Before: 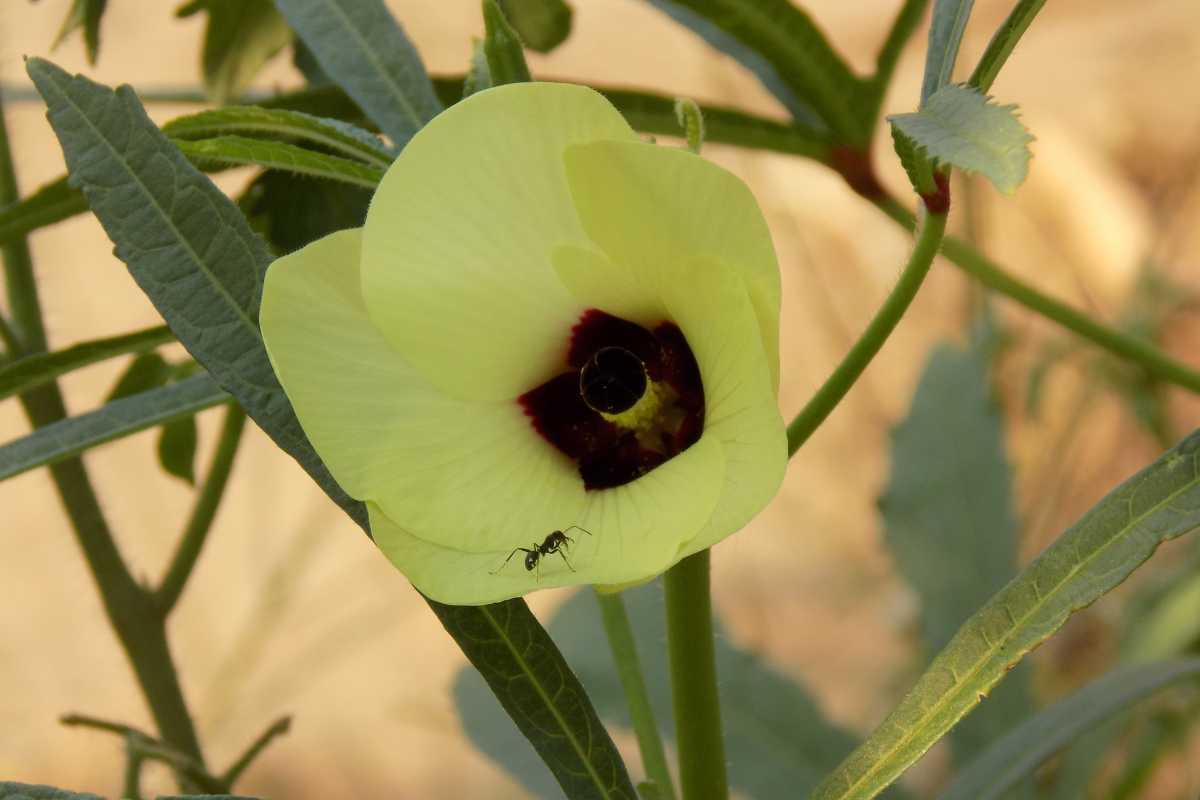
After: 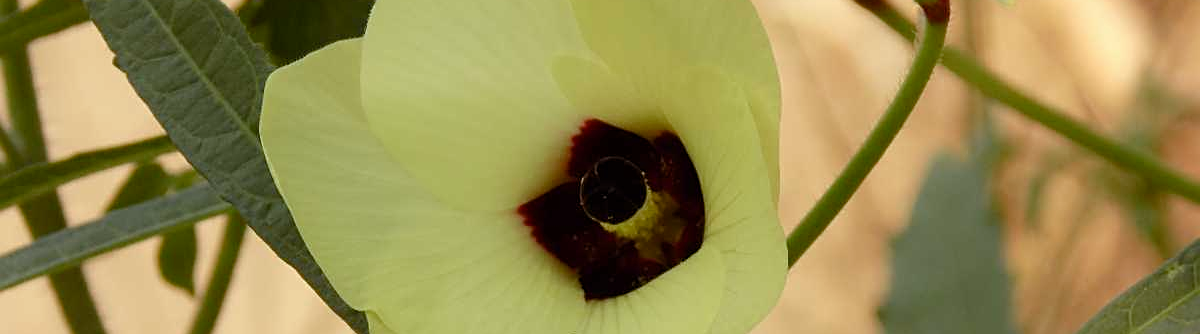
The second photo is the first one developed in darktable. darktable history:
sharpen: on, module defaults
crop and rotate: top 23.792%, bottom 34.452%
color balance rgb: power › chroma 0.679%, power › hue 60°, perceptual saturation grading › global saturation -0.123%, perceptual saturation grading › highlights -19.871%, perceptual saturation grading › shadows 20.209%
